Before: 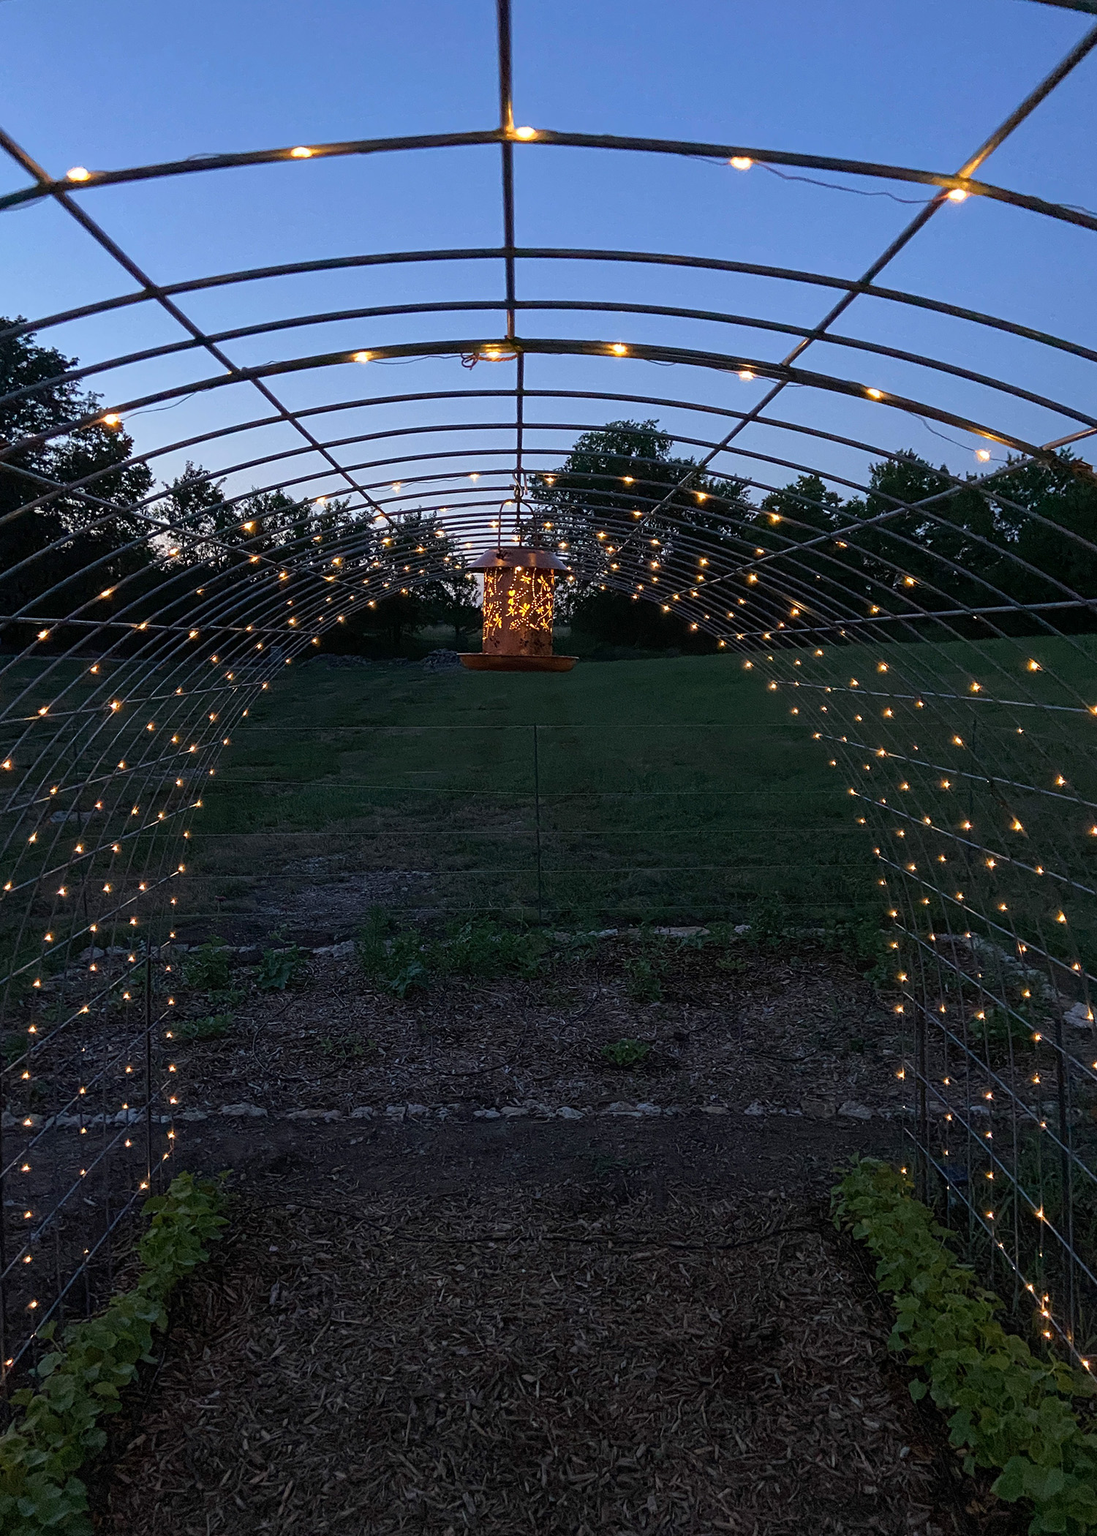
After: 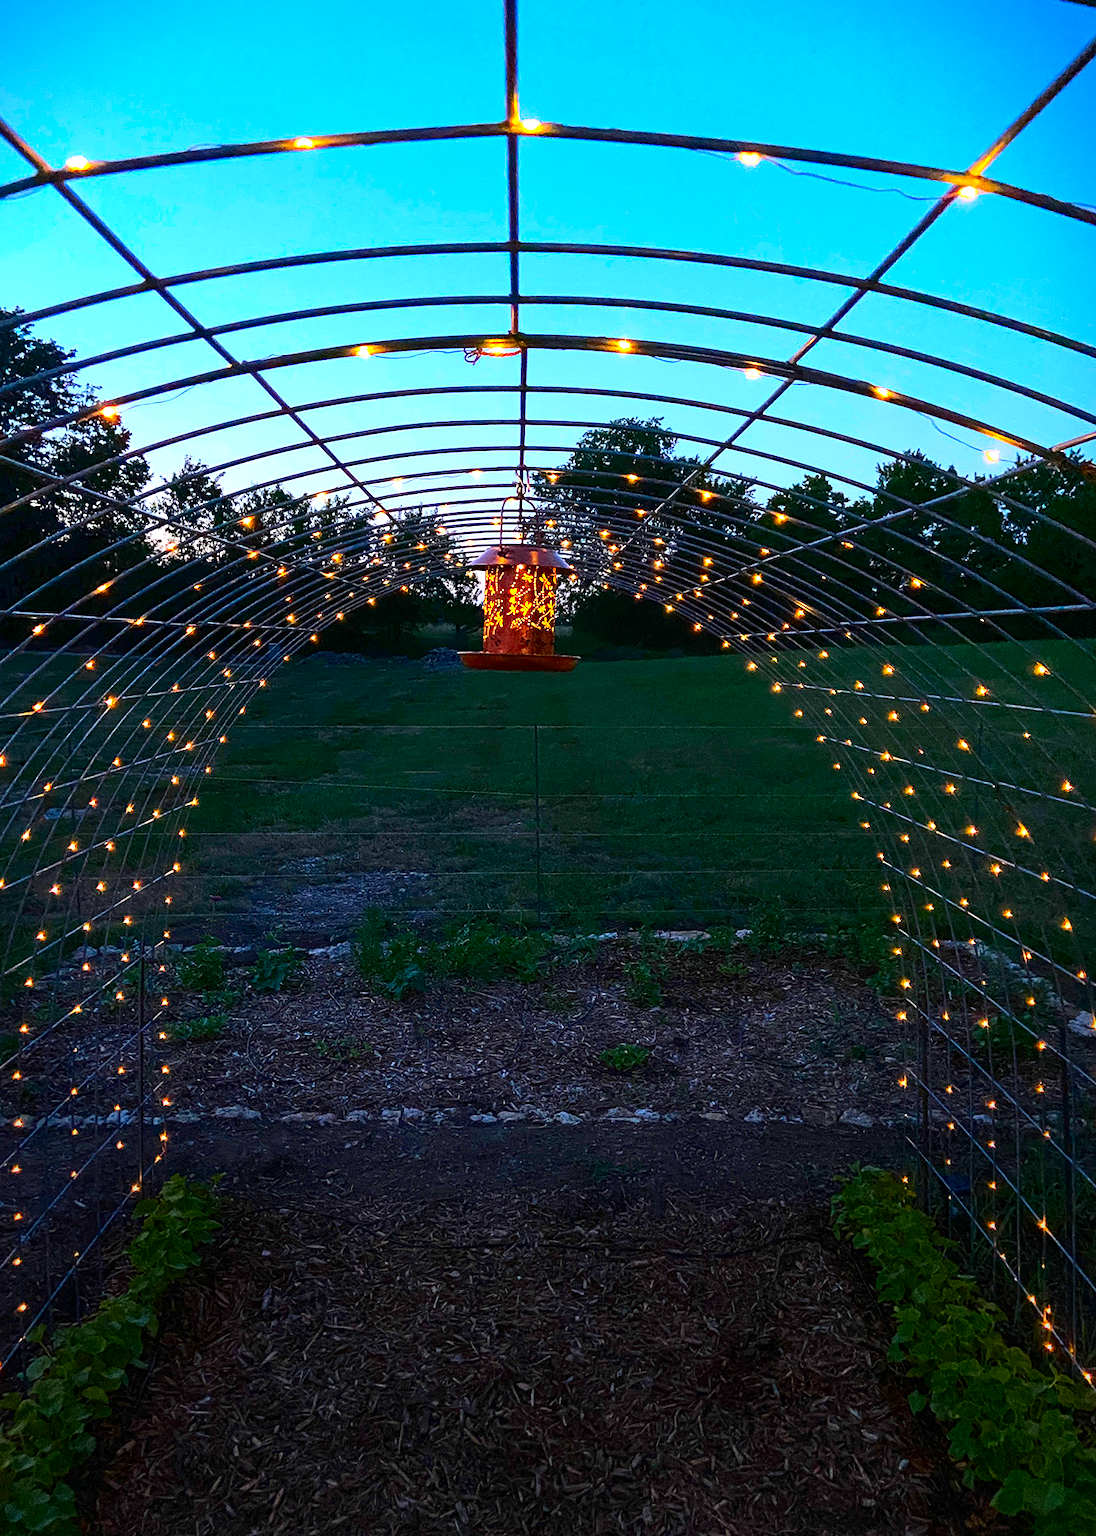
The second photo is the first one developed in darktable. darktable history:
crop and rotate: angle -0.5°
vignetting: fall-off start 68.33%, fall-off radius 30%, saturation 0.042, center (-0.066, -0.311), width/height ratio 0.992, shape 0.85, dithering 8-bit output
contrast brightness saturation: contrast 0.26, brightness 0.02, saturation 0.87
exposure: exposure 1 EV, compensate highlight preservation false
